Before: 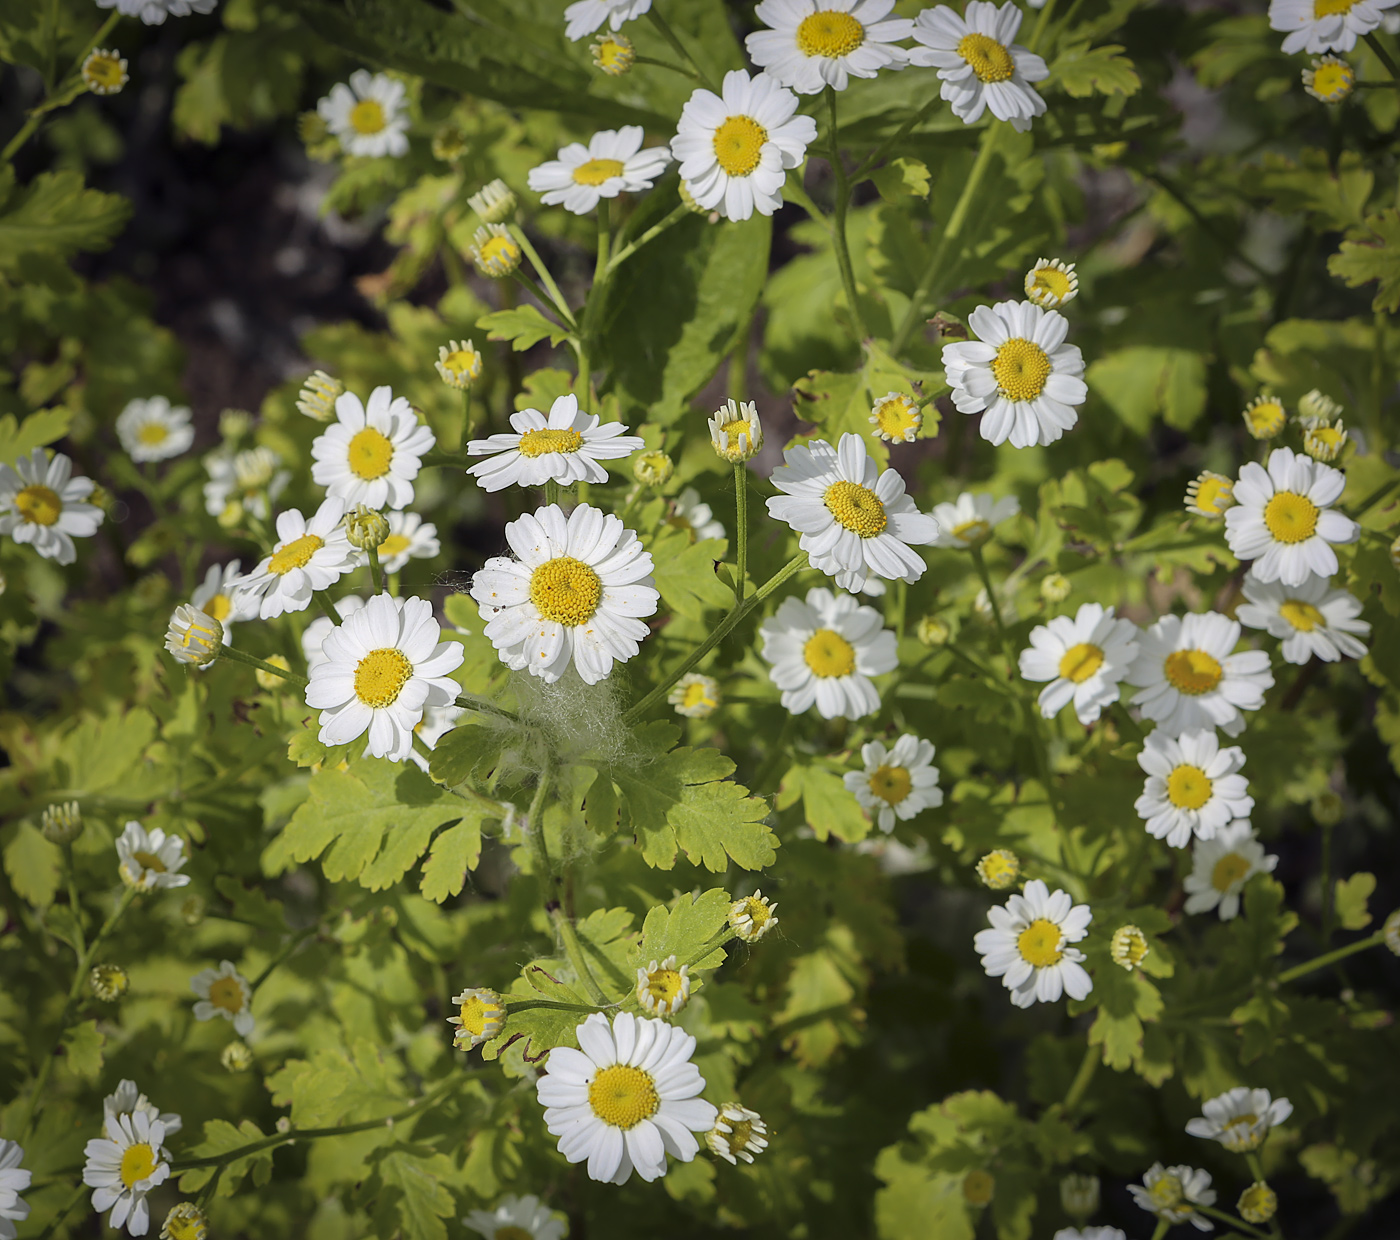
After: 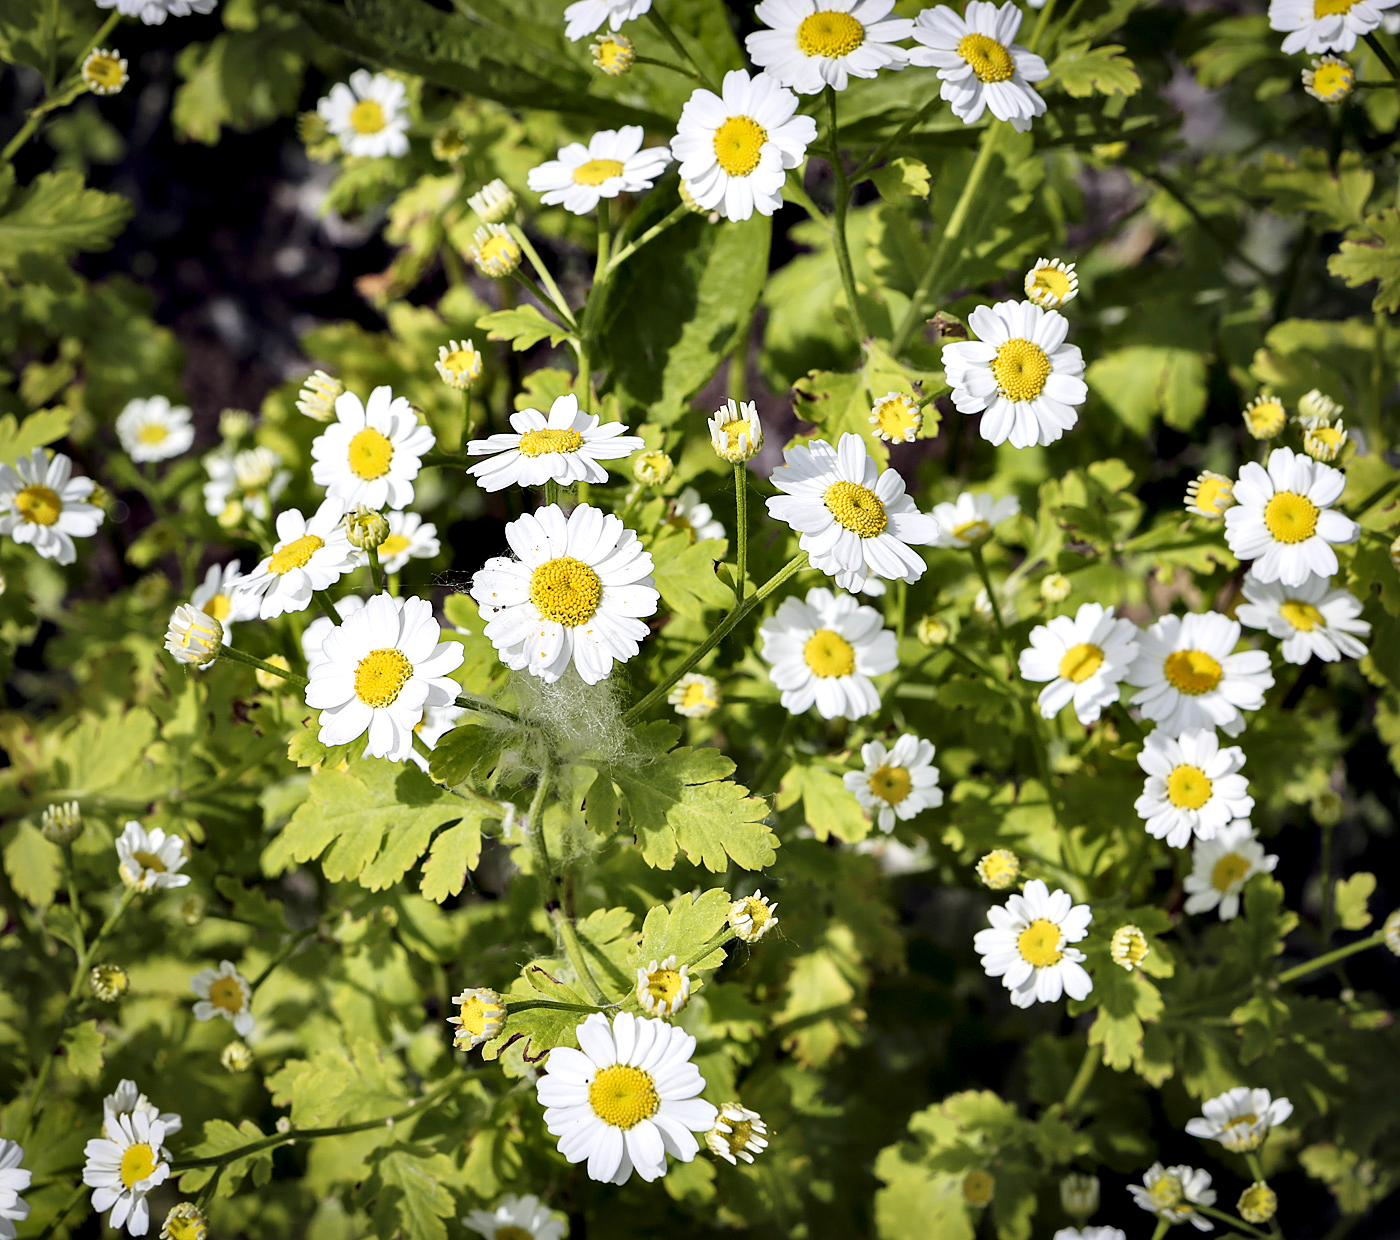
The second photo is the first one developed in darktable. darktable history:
tone curve: curves: ch0 [(0, 0) (0.739, 0.837) (1, 1)]; ch1 [(0, 0) (0.226, 0.261) (0.383, 0.397) (0.462, 0.473) (0.498, 0.502) (0.521, 0.52) (0.578, 0.57) (1, 1)]; ch2 [(0, 0) (0.438, 0.456) (0.5, 0.5) (0.547, 0.557) (0.597, 0.58) (0.629, 0.603) (1, 1)], preserve colors none
contrast equalizer: y [[0.6 ×6], [0.55 ×6], [0 ×6], [0 ×6], [0 ×6]]
